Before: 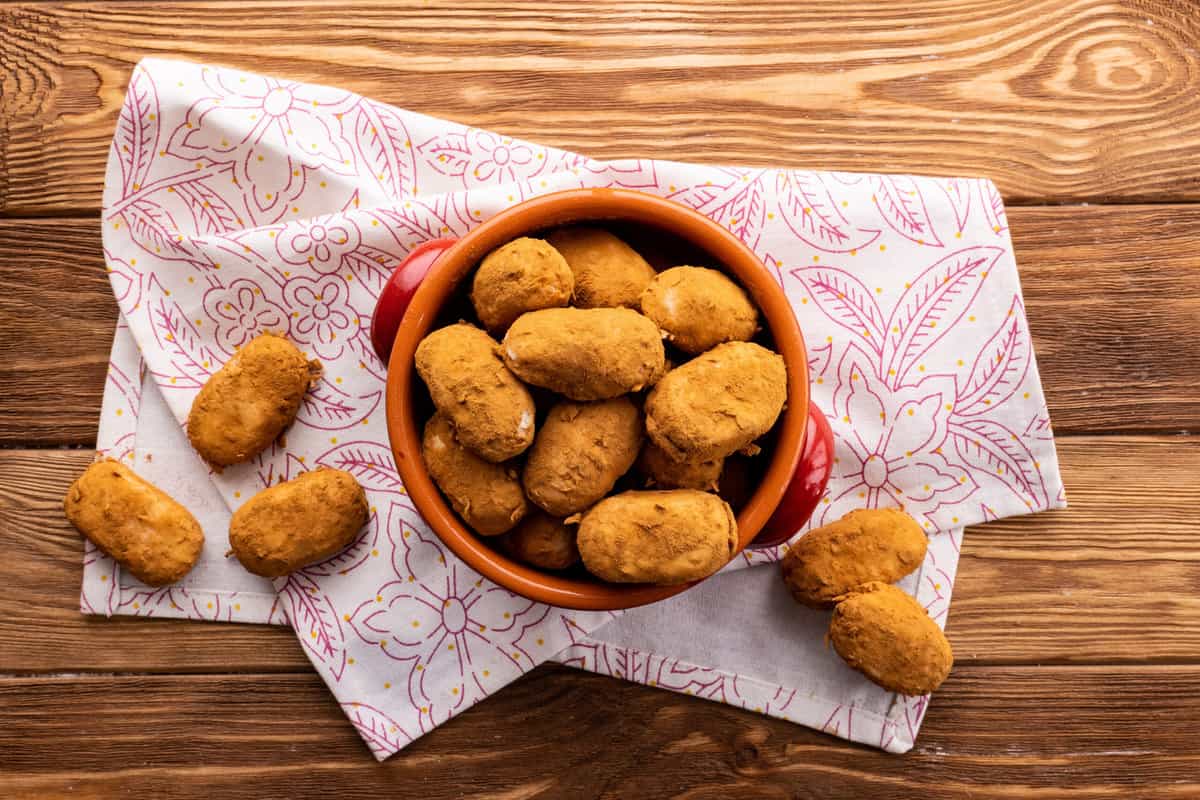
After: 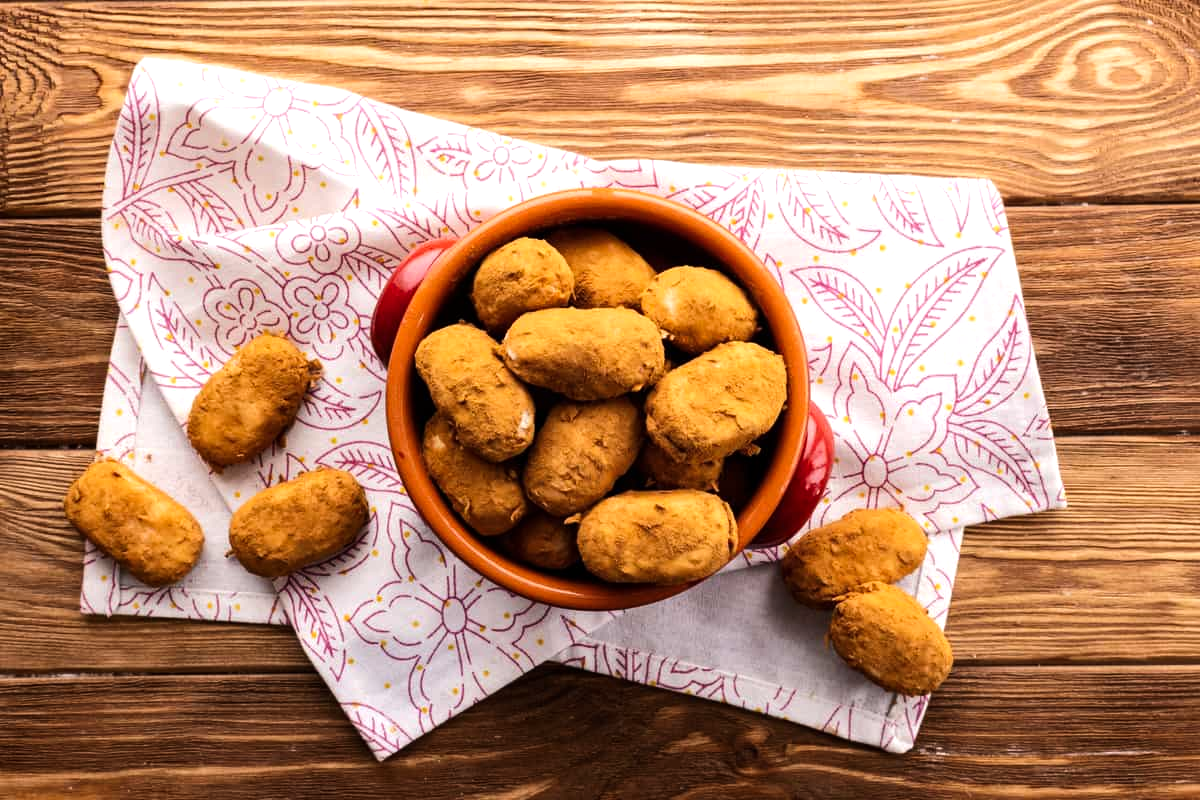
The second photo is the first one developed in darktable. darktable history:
tone curve: curves: ch0 [(0, 0) (0.161, 0.144) (0.501, 0.497) (1, 1)], preserve colors none
tone equalizer: -8 EV -0.389 EV, -7 EV -0.383 EV, -6 EV -0.295 EV, -5 EV -0.241 EV, -3 EV 0.217 EV, -2 EV 0.333 EV, -1 EV 0.367 EV, +0 EV 0.441 EV, edges refinement/feathering 500, mask exposure compensation -1.57 EV, preserve details no
